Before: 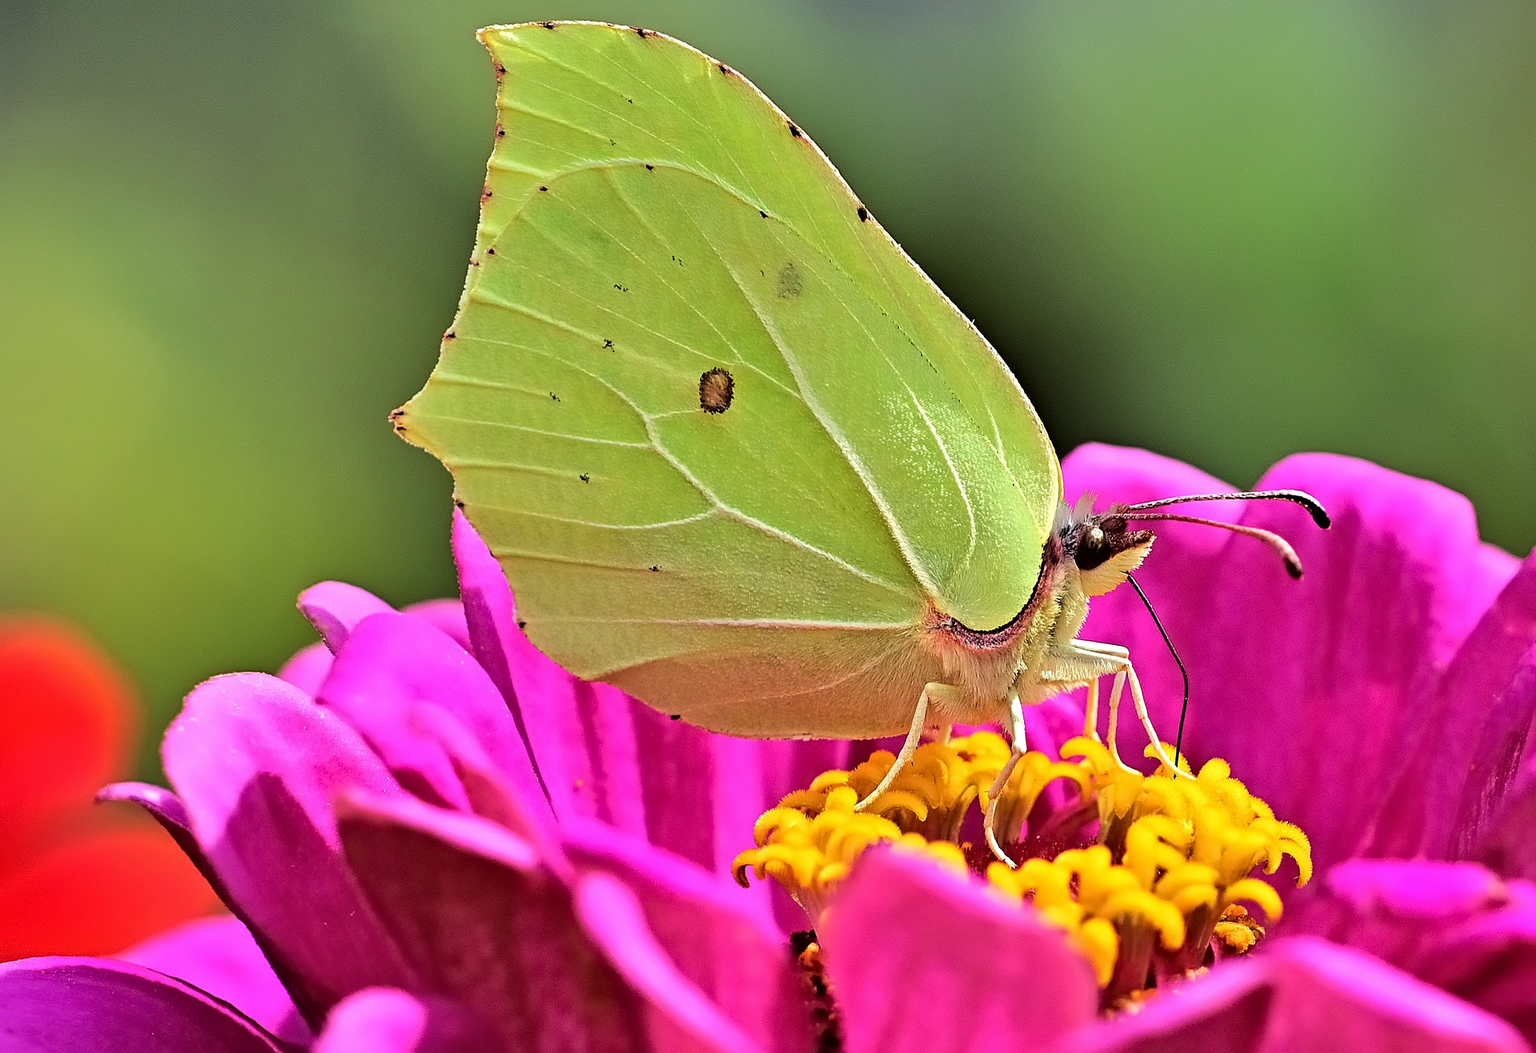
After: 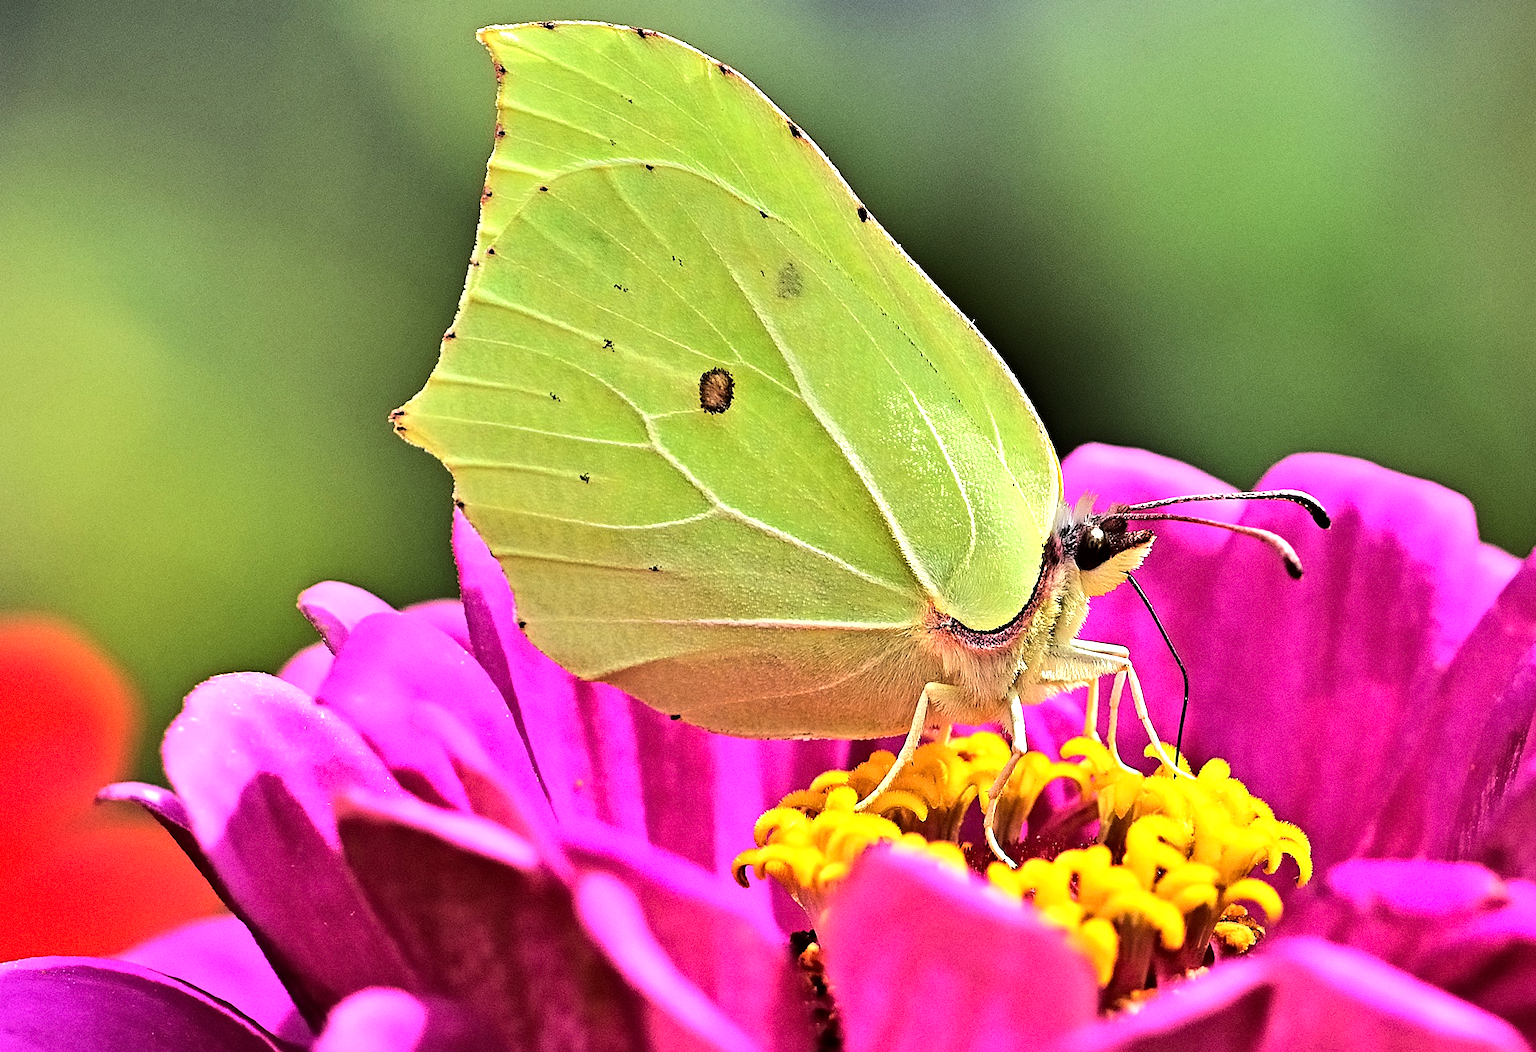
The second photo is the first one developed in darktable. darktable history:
tone equalizer: -8 EV -0.75 EV, -7 EV -0.7 EV, -6 EV -0.6 EV, -5 EV -0.4 EV, -3 EV 0.4 EV, -2 EV 0.6 EV, -1 EV 0.7 EV, +0 EV 0.75 EV, edges refinement/feathering 500, mask exposure compensation -1.57 EV, preserve details no
grain: coarseness 0.09 ISO
